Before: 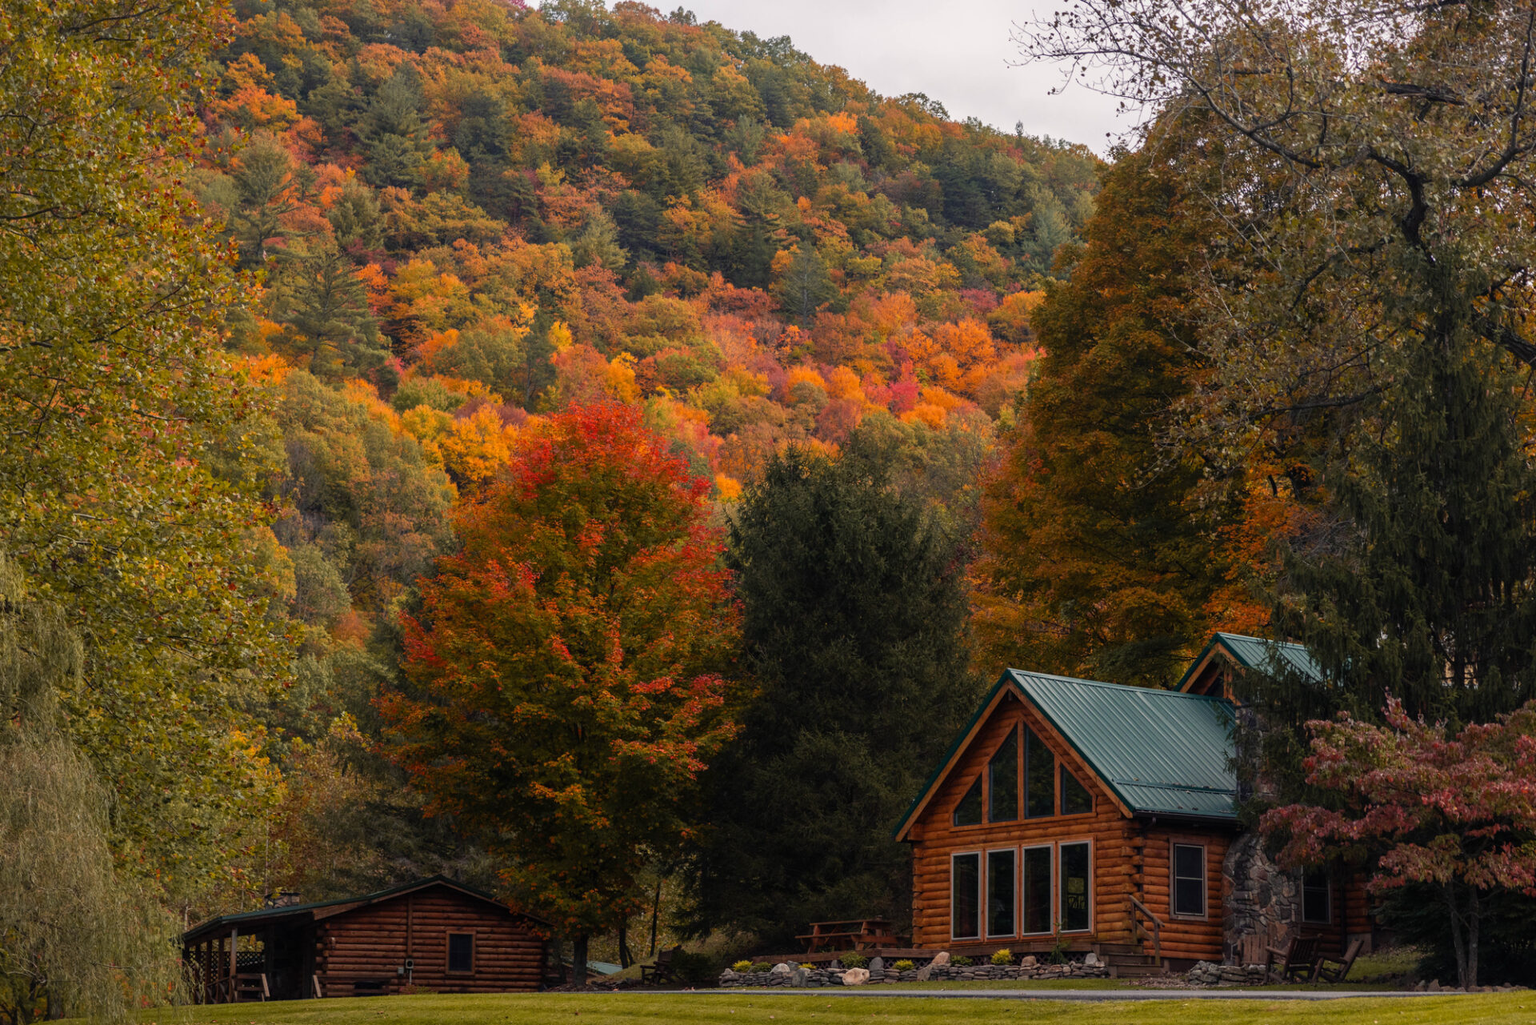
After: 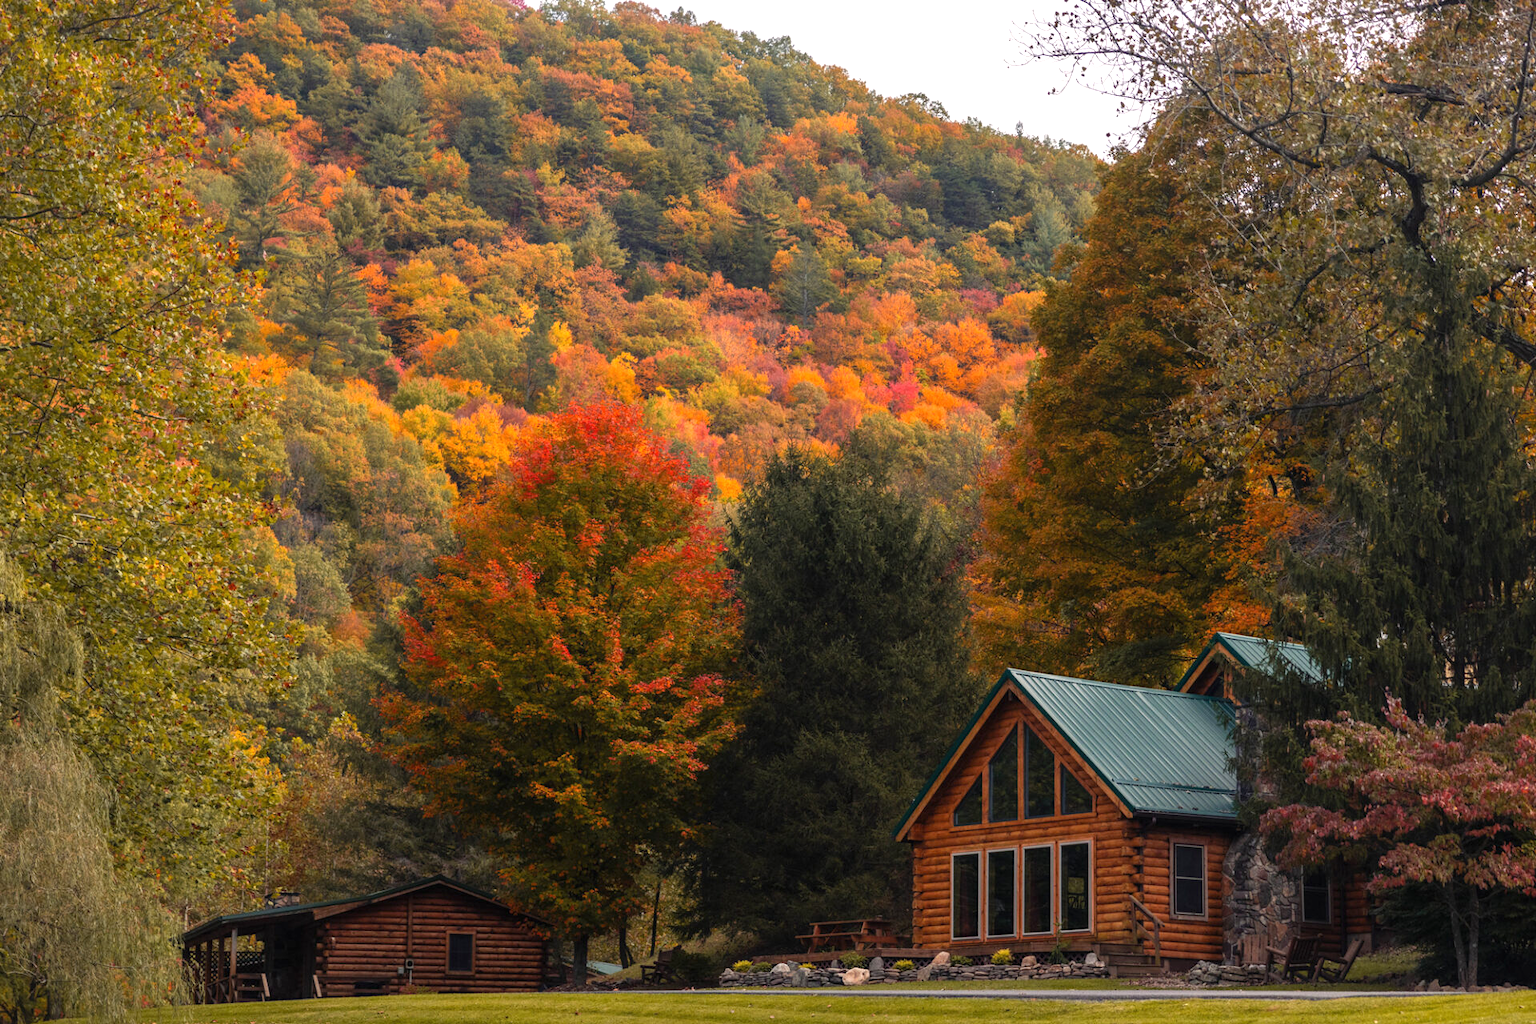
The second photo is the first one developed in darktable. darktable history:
exposure: black level correction 0, exposure 0.6 EV, compensate exposure bias true, compensate highlight preservation false
